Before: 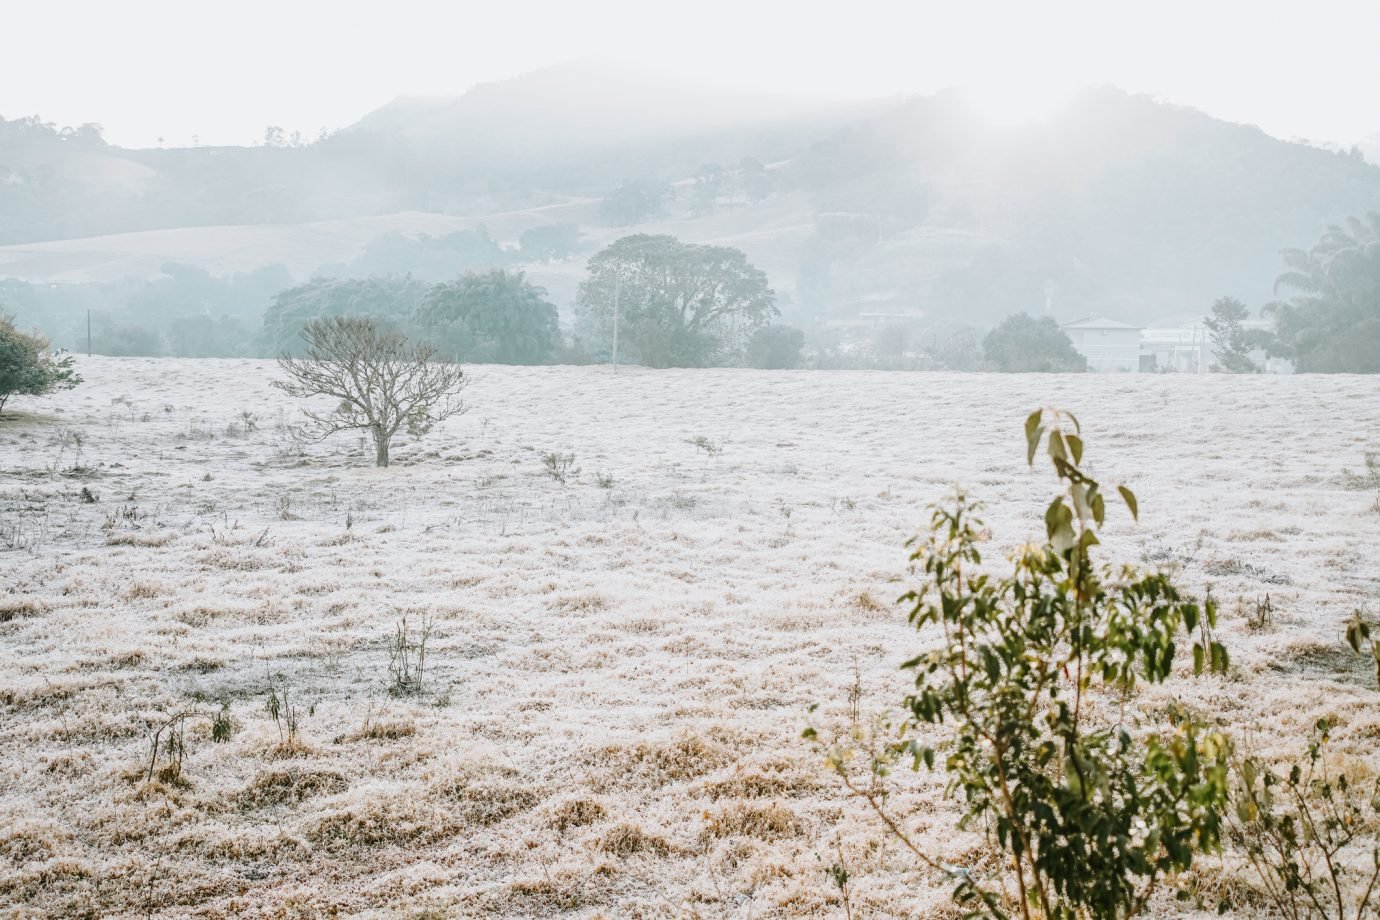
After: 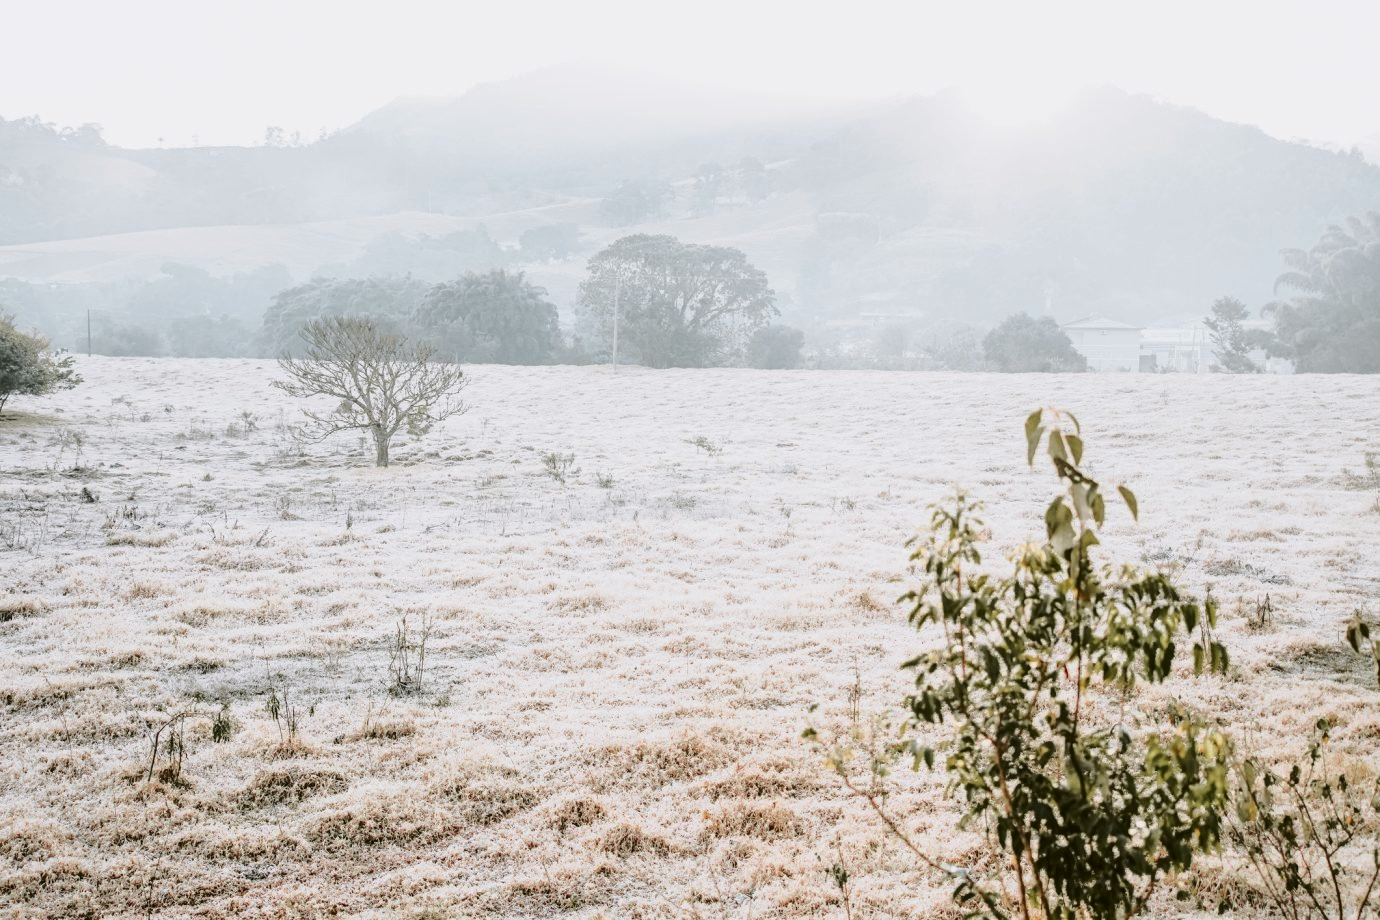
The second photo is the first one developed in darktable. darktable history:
tone curve: curves: ch0 [(0.003, 0.015) (0.104, 0.07) (0.239, 0.201) (0.327, 0.317) (0.401, 0.443) (0.495, 0.55) (0.65, 0.68) (0.832, 0.858) (1, 0.977)]; ch1 [(0, 0) (0.161, 0.092) (0.35, 0.33) (0.379, 0.401) (0.447, 0.476) (0.495, 0.499) (0.515, 0.518) (0.55, 0.557) (0.621, 0.615) (0.718, 0.734) (1, 1)]; ch2 [(0, 0) (0.359, 0.372) (0.437, 0.437) (0.502, 0.501) (0.534, 0.537) (0.599, 0.586) (1, 1)], color space Lab, independent channels, preserve colors none
